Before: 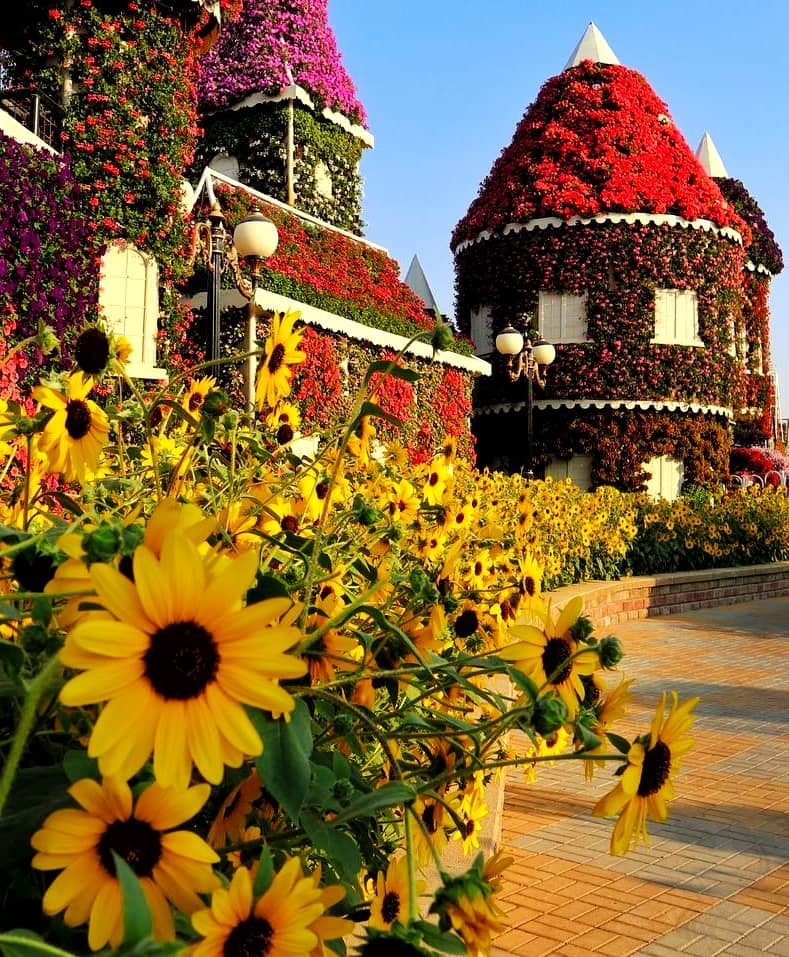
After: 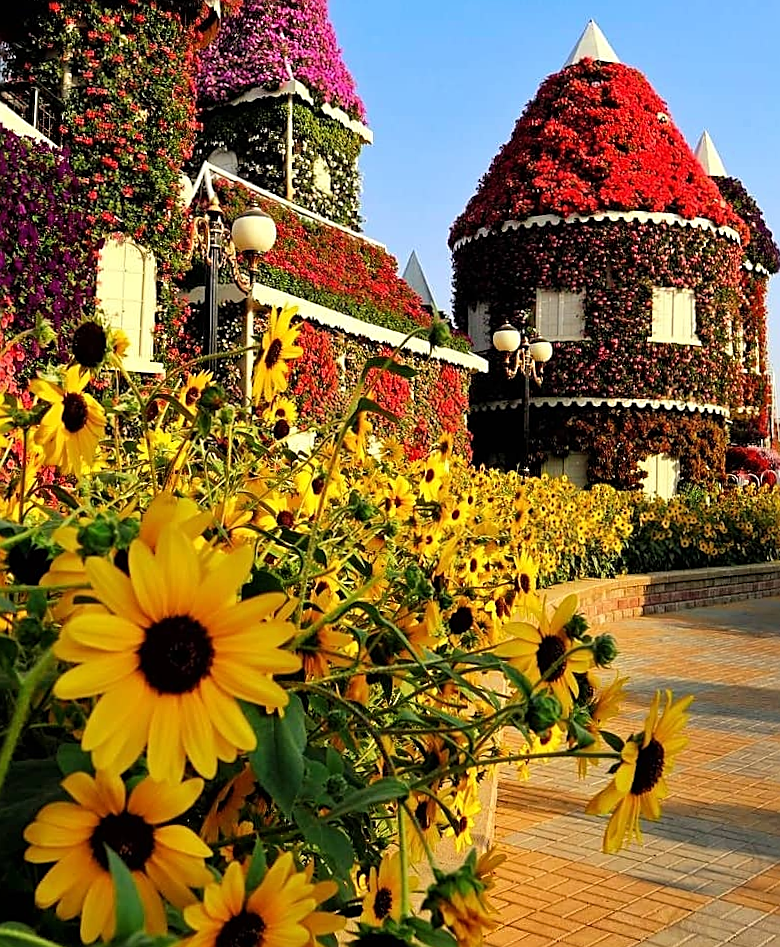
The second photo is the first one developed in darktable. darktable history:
color balance: mode lift, gamma, gain (sRGB)
crop and rotate: angle -0.5°
sharpen: on, module defaults
